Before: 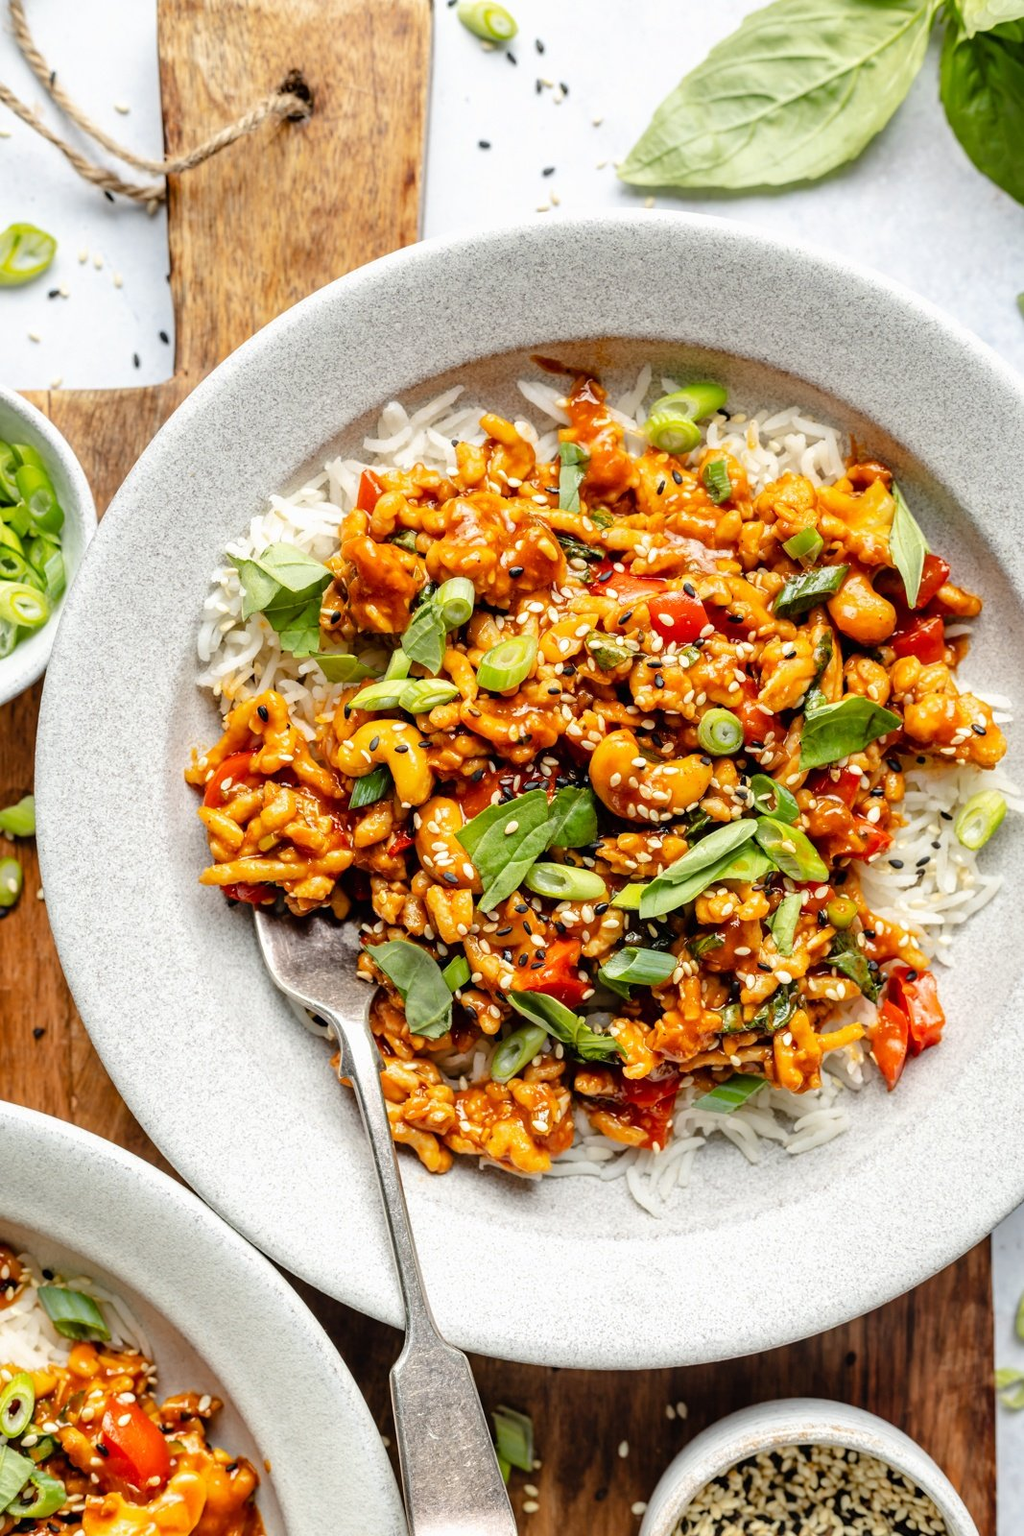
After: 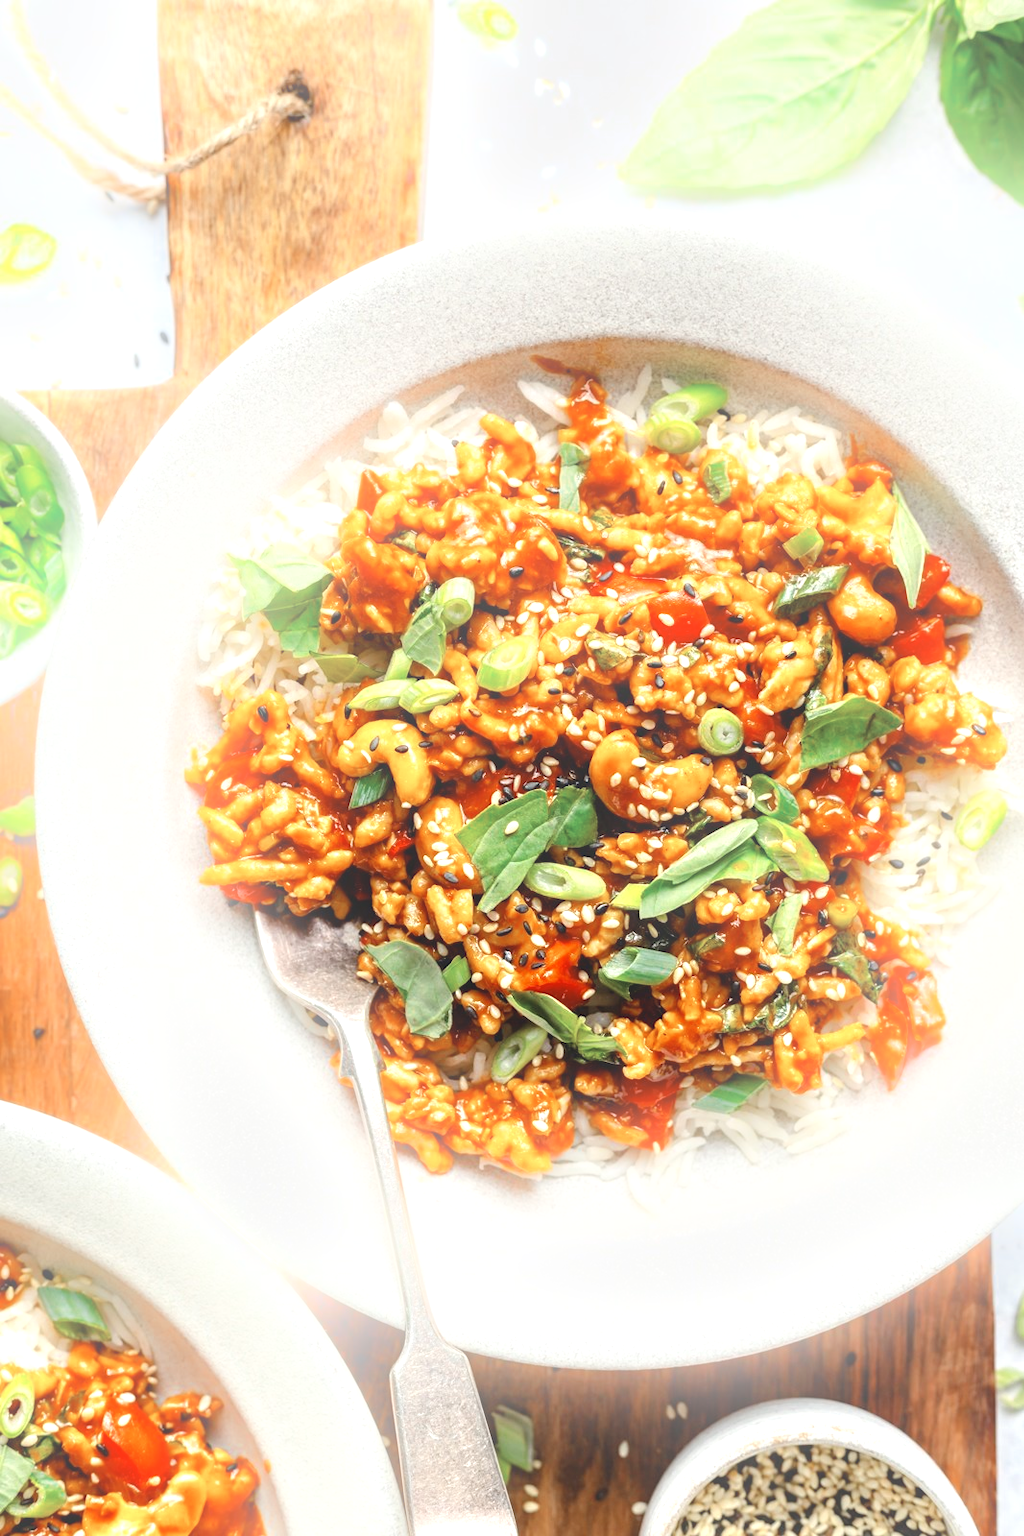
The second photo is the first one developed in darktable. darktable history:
bloom: size 16%, threshold 98%, strength 20%
color zones: curves: ch0 [(0, 0.5) (0.125, 0.4) (0.25, 0.5) (0.375, 0.4) (0.5, 0.4) (0.625, 0.35) (0.75, 0.35) (0.875, 0.5)]; ch1 [(0, 0.35) (0.125, 0.45) (0.25, 0.35) (0.375, 0.35) (0.5, 0.35) (0.625, 0.35) (0.75, 0.45) (0.875, 0.35)]; ch2 [(0, 0.6) (0.125, 0.5) (0.25, 0.5) (0.375, 0.6) (0.5, 0.6) (0.625, 0.5) (0.75, 0.5) (0.875, 0.5)]
exposure: exposure 0.6 EV, compensate highlight preservation false
